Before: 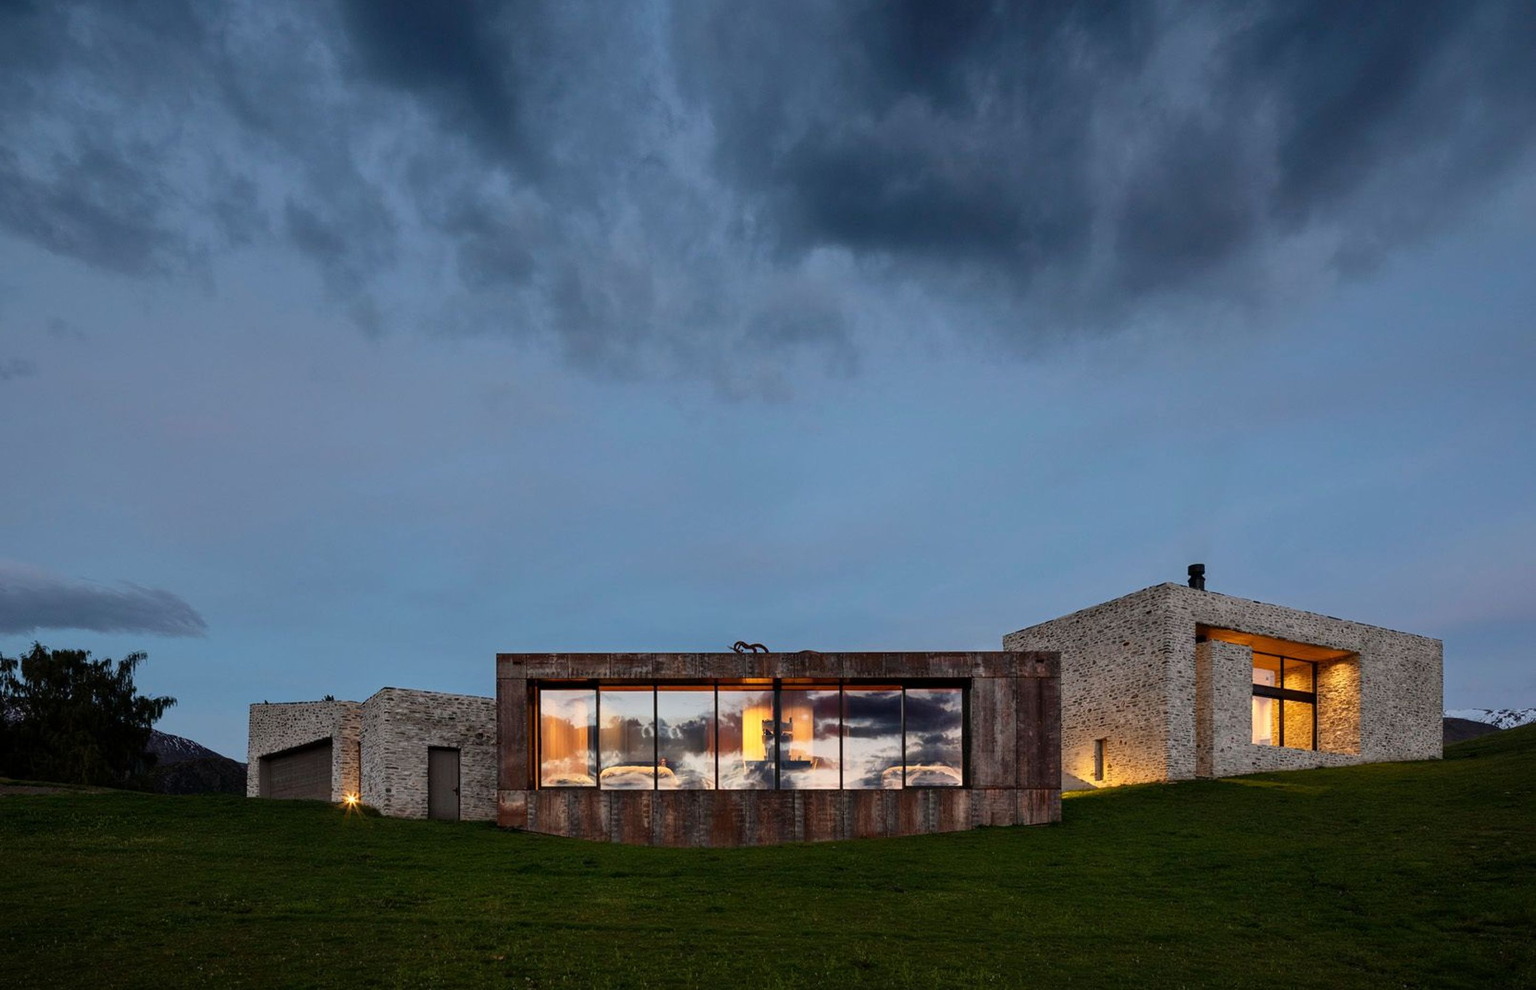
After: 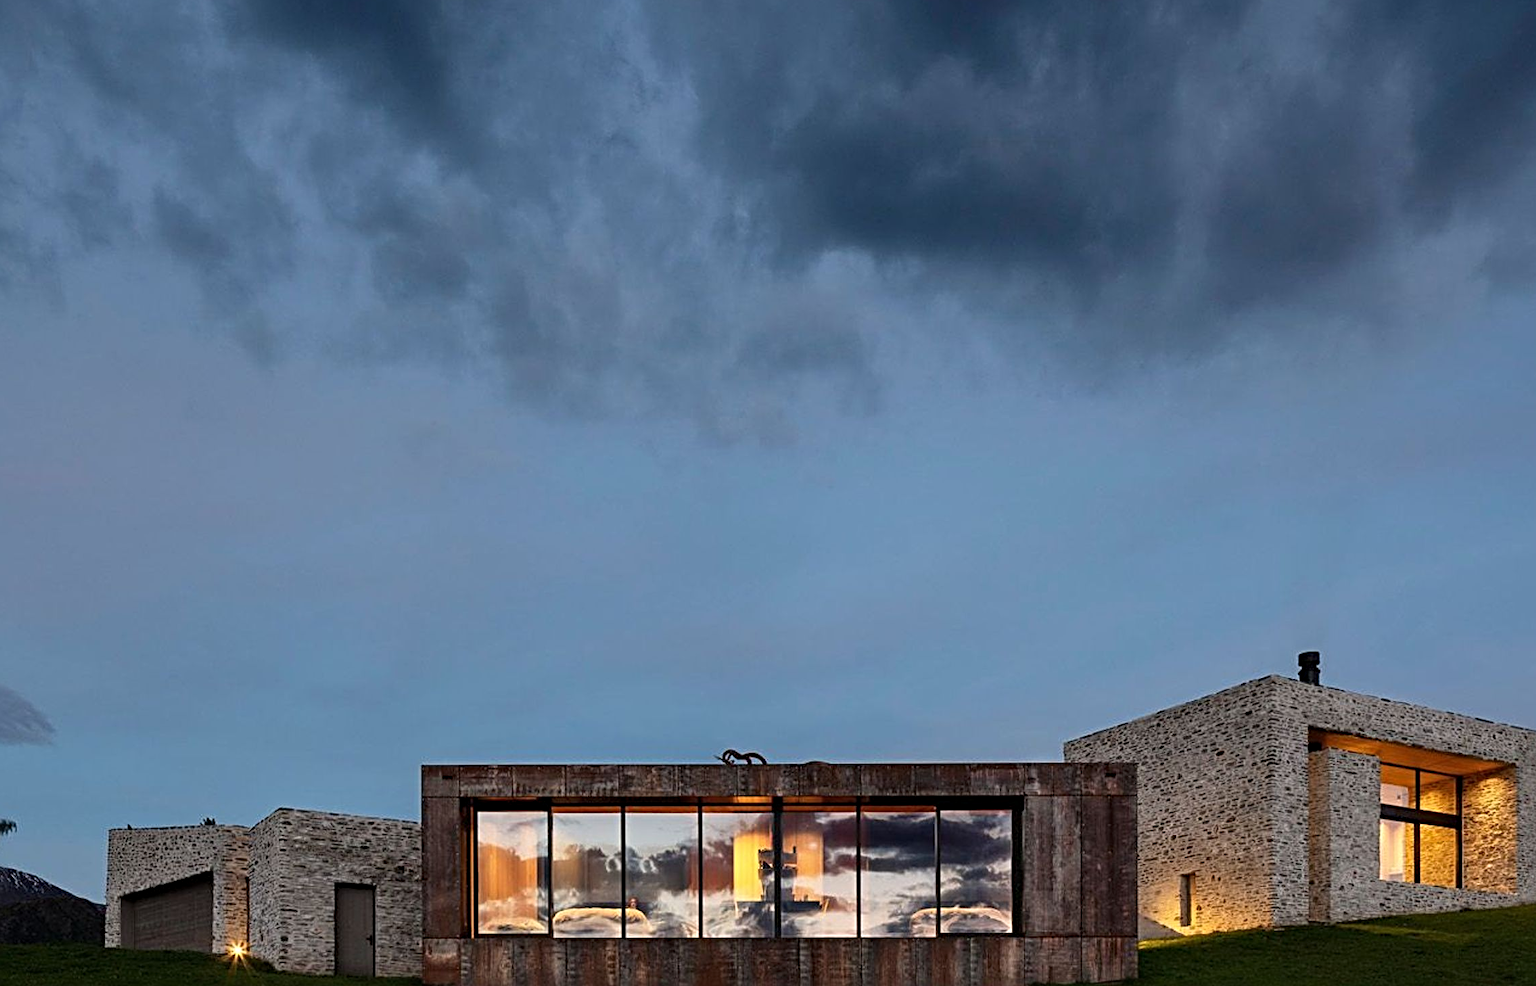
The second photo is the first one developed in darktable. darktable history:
crop and rotate: left 10.717%, top 5.097%, right 10.4%, bottom 16.248%
sharpen: radius 4.917
